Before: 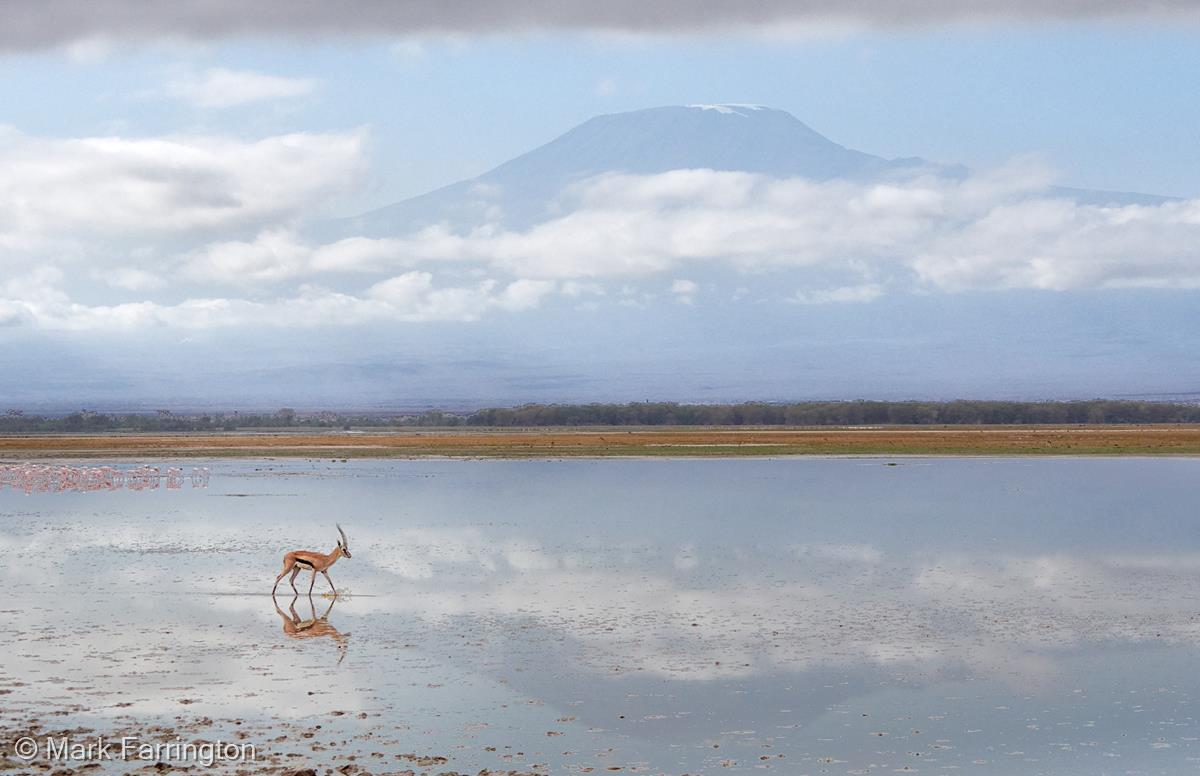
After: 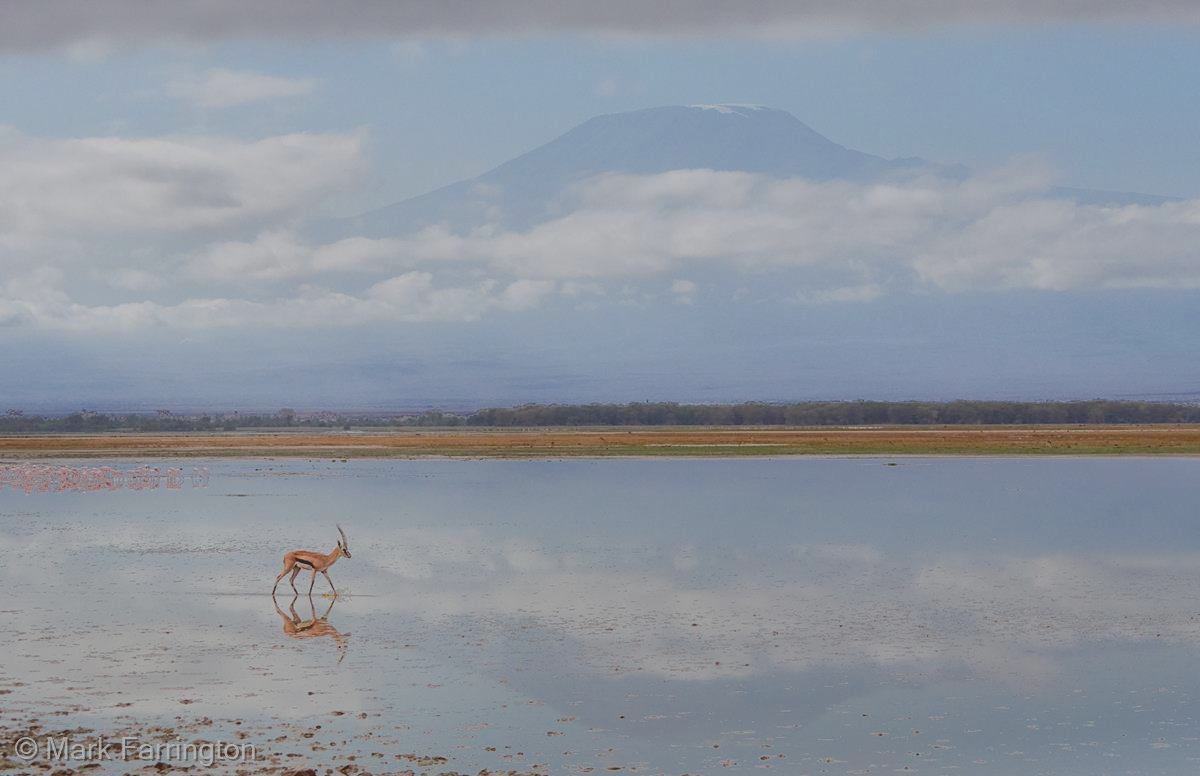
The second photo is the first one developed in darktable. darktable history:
tone equalizer: -8 EV -0.034 EV, -7 EV 0.029 EV, -6 EV -0.006 EV, -5 EV 0.008 EV, -4 EV -0.046 EV, -3 EV -0.24 EV, -2 EV -0.635 EV, -1 EV -0.992 EV, +0 EV -0.951 EV, edges refinement/feathering 500, mask exposure compensation -1.57 EV, preserve details no
tone curve: curves: ch0 [(0, 0) (0.003, 0.156) (0.011, 0.156) (0.025, 0.157) (0.044, 0.164) (0.069, 0.172) (0.1, 0.181) (0.136, 0.191) (0.177, 0.214) (0.224, 0.245) (0.277, 0.285) (0.335, 0.333) (0.399, 0.387) (0.468, 0.471) (0.543, 0.556) (0.623, 0.648) (0.709, 0.734) (0.801, 0.809) (0.898, 0.891) (1, 1)], color space Lab, independent channels, preserve colors none
